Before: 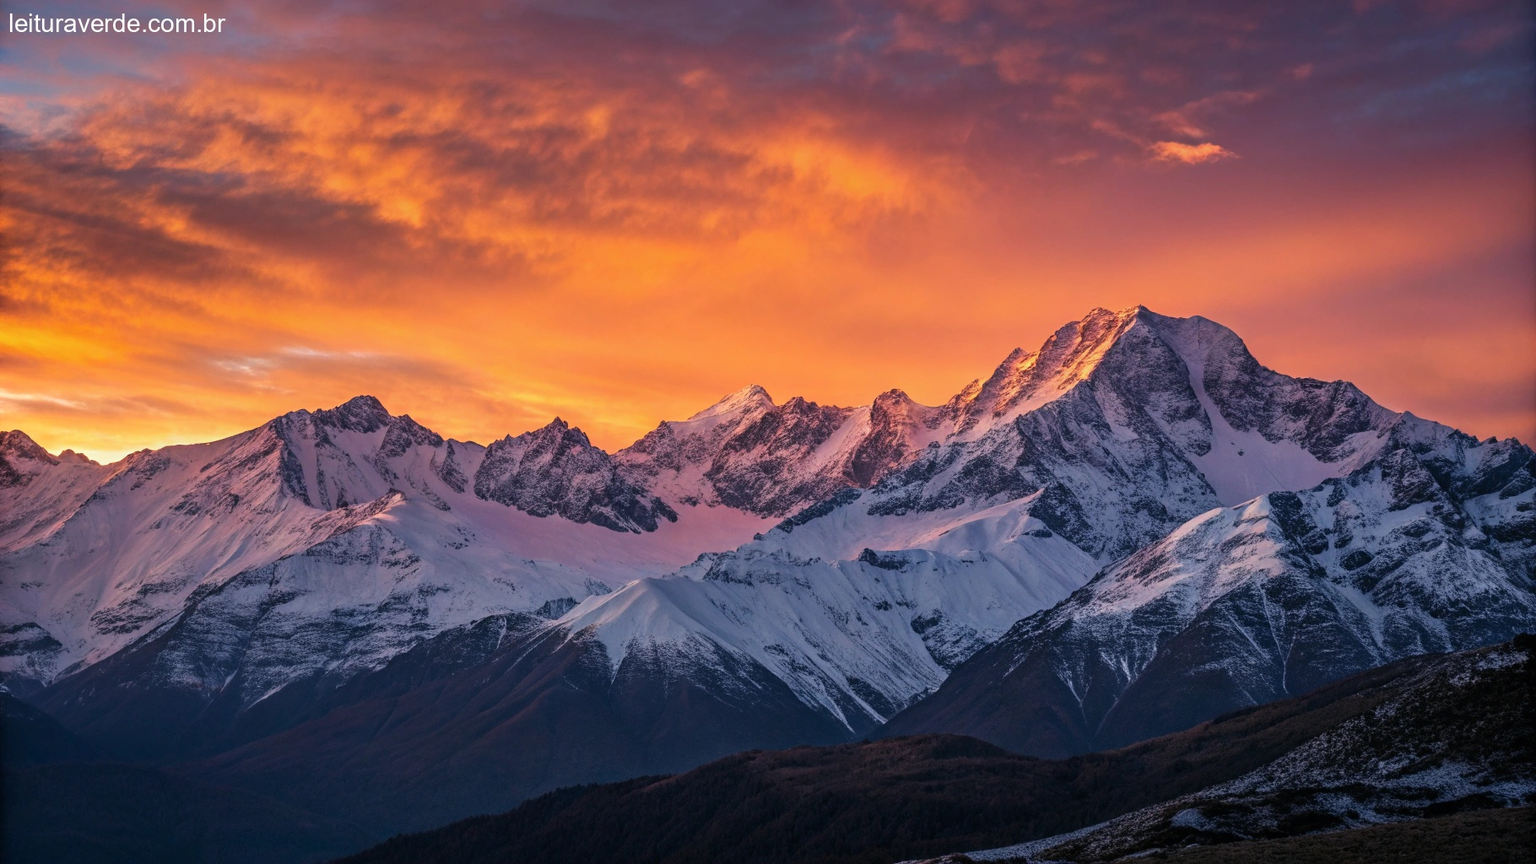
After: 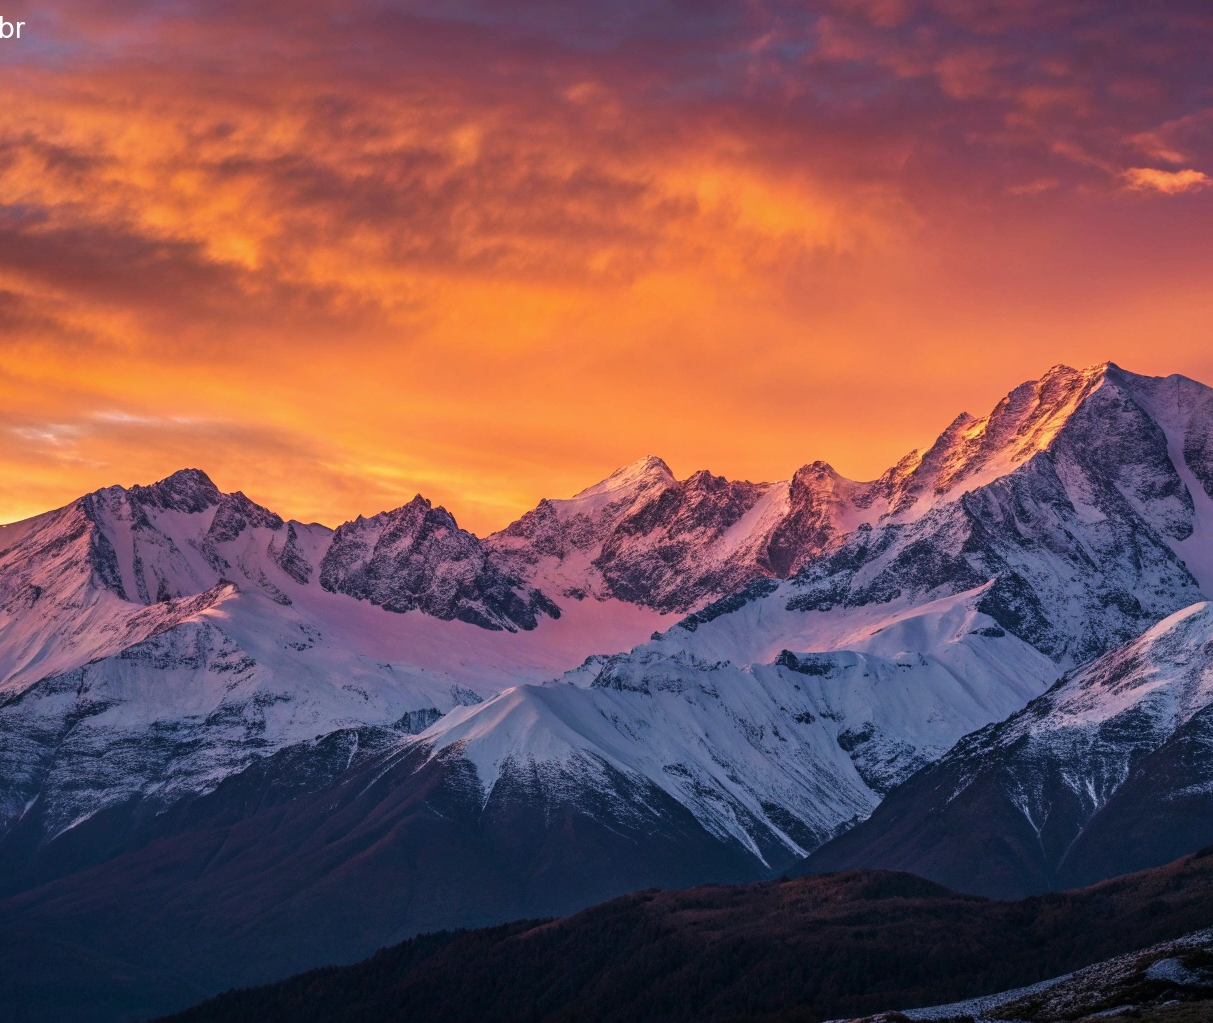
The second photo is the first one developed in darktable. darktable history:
velvia: on, module defaults
crop and rotate: left 13.342%, right 19.991%
